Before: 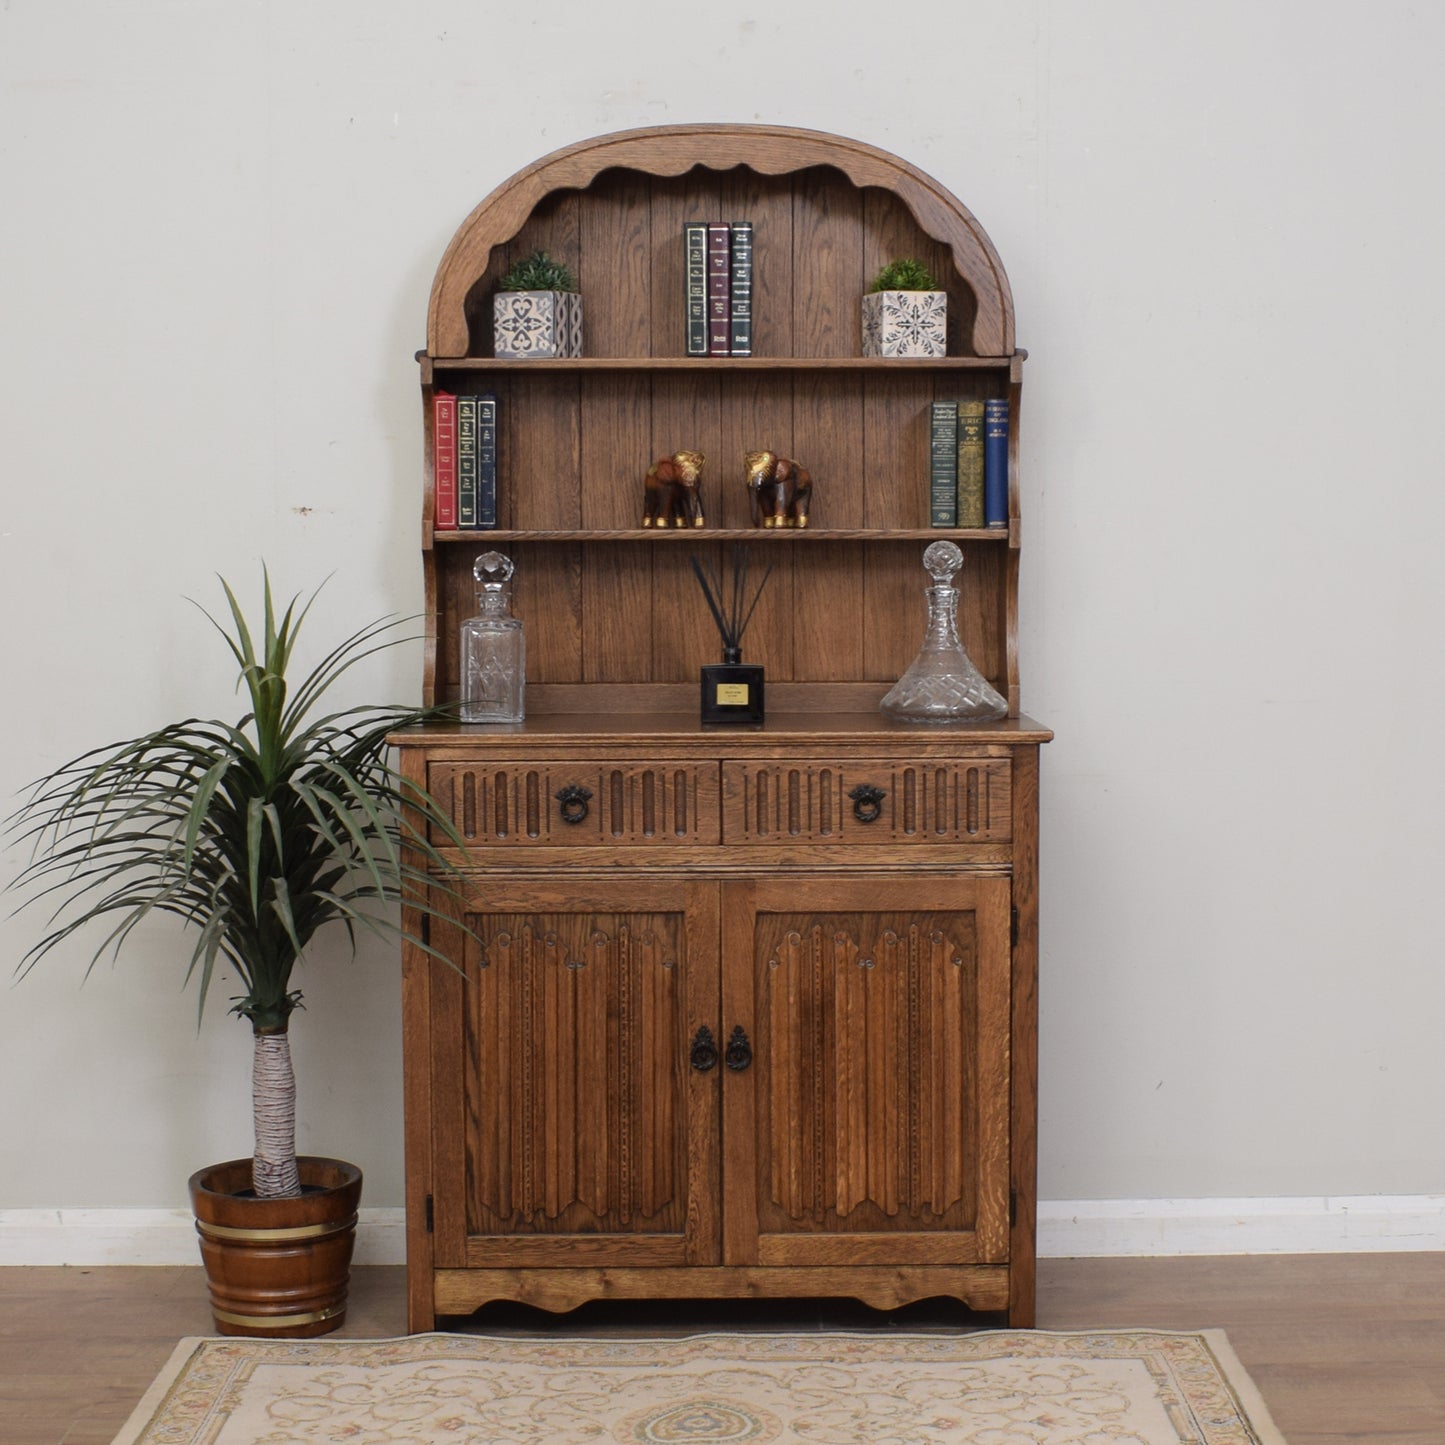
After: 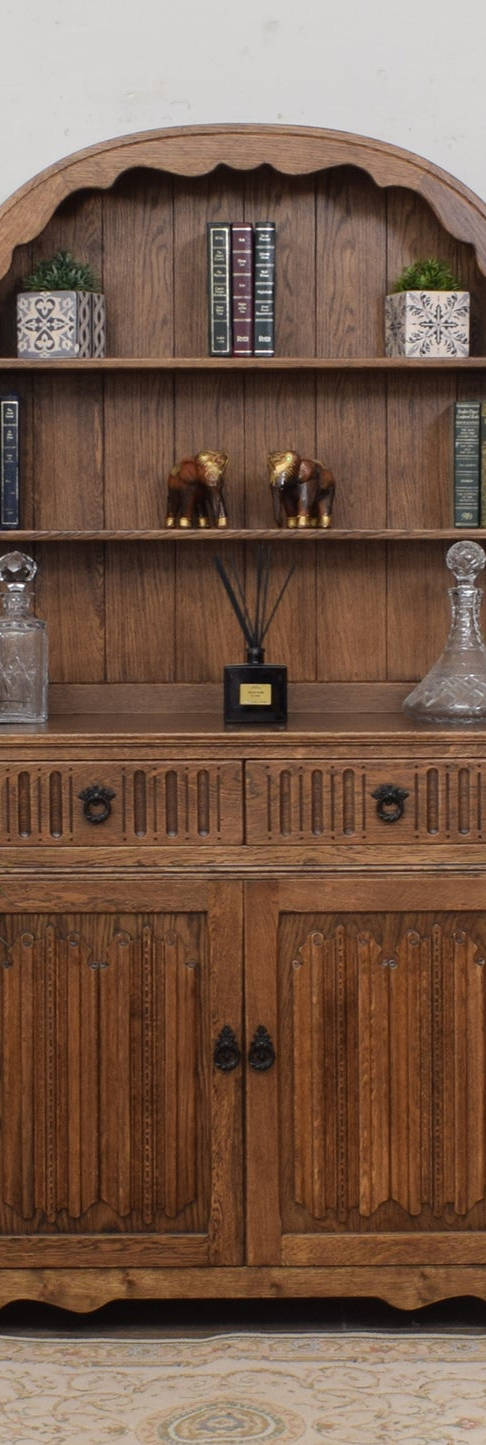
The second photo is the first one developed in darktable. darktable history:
crop: left 33.041%, right 33.273%
